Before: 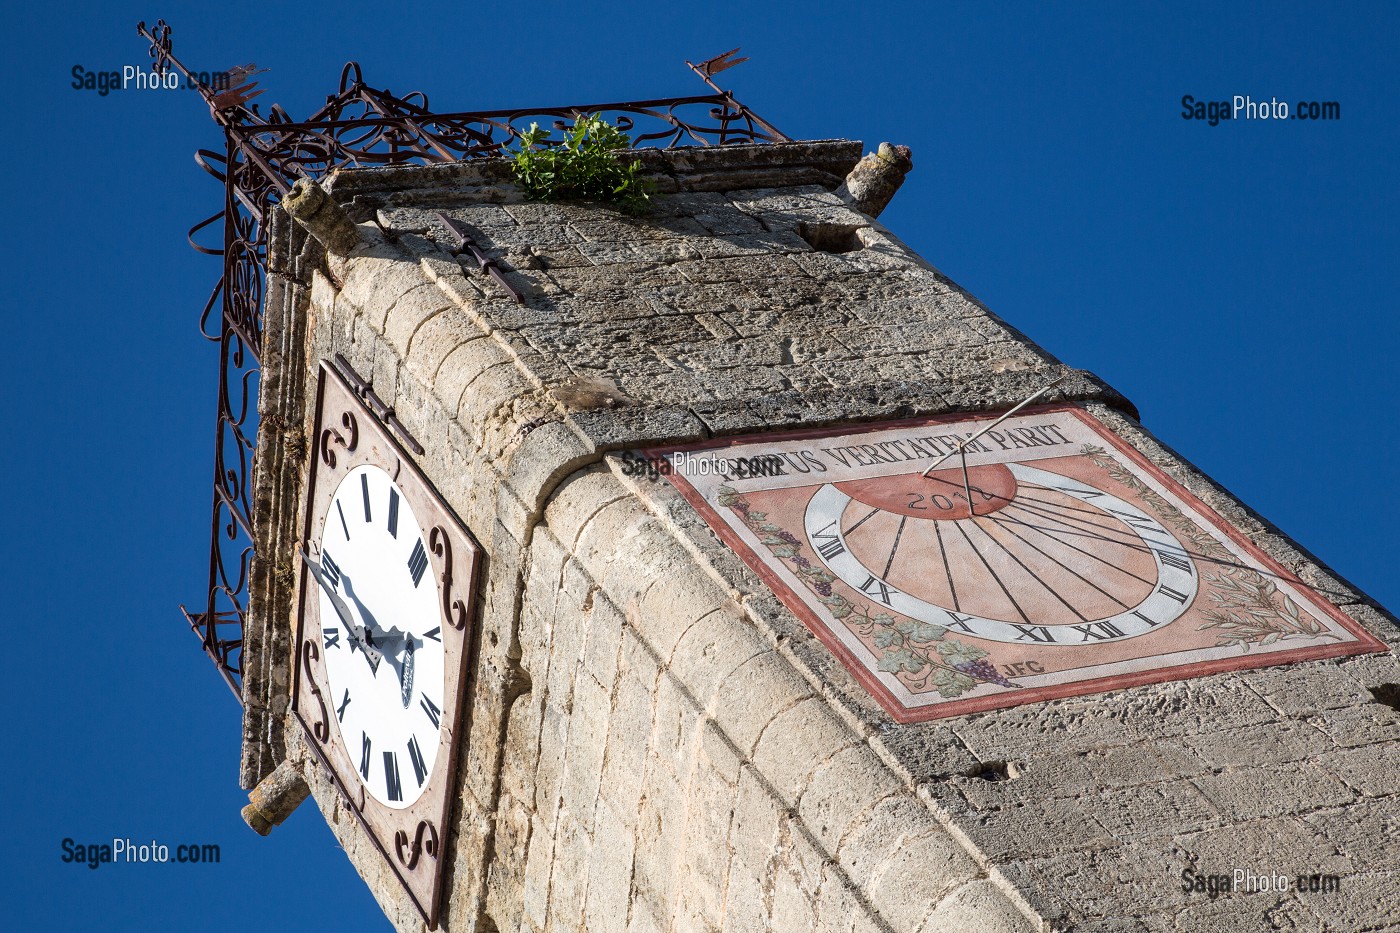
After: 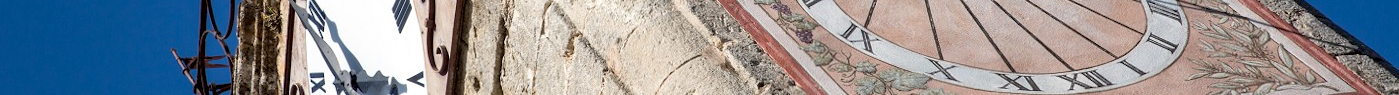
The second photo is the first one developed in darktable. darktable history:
exposure: black level correction 0.005, exposure 0.014 EV, compensate highlight preservation false
rotate and perspective: lens shift (horizontal) -0.055, automatic cropping off
crop and rotate: top 59.084%, bottom 30.916%
